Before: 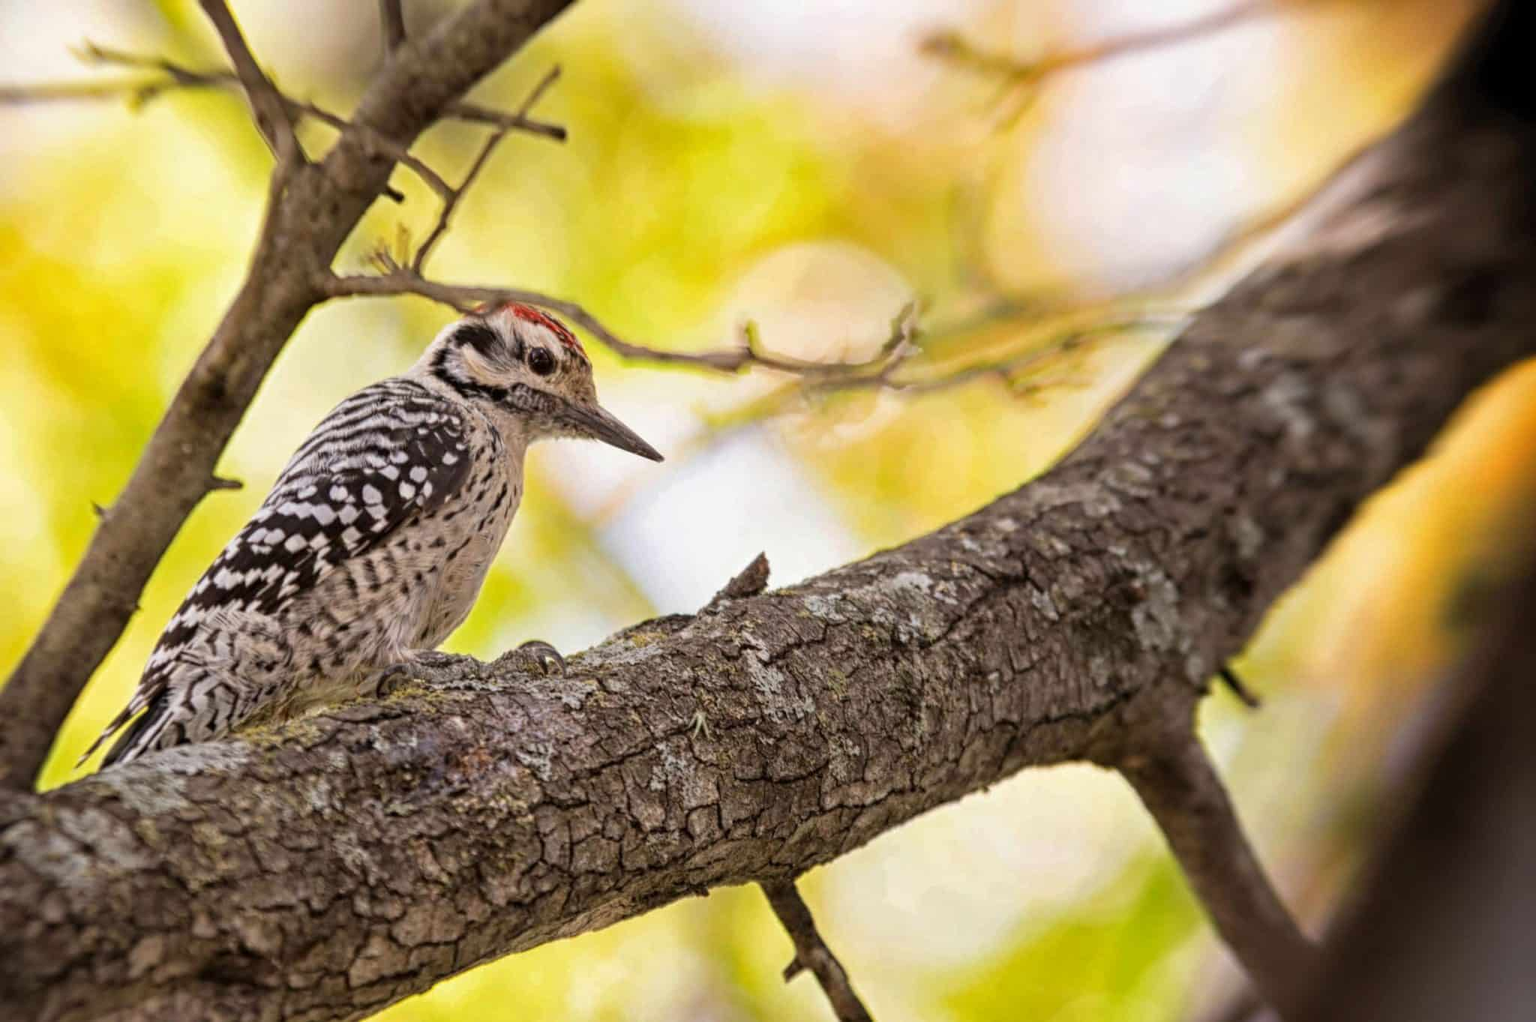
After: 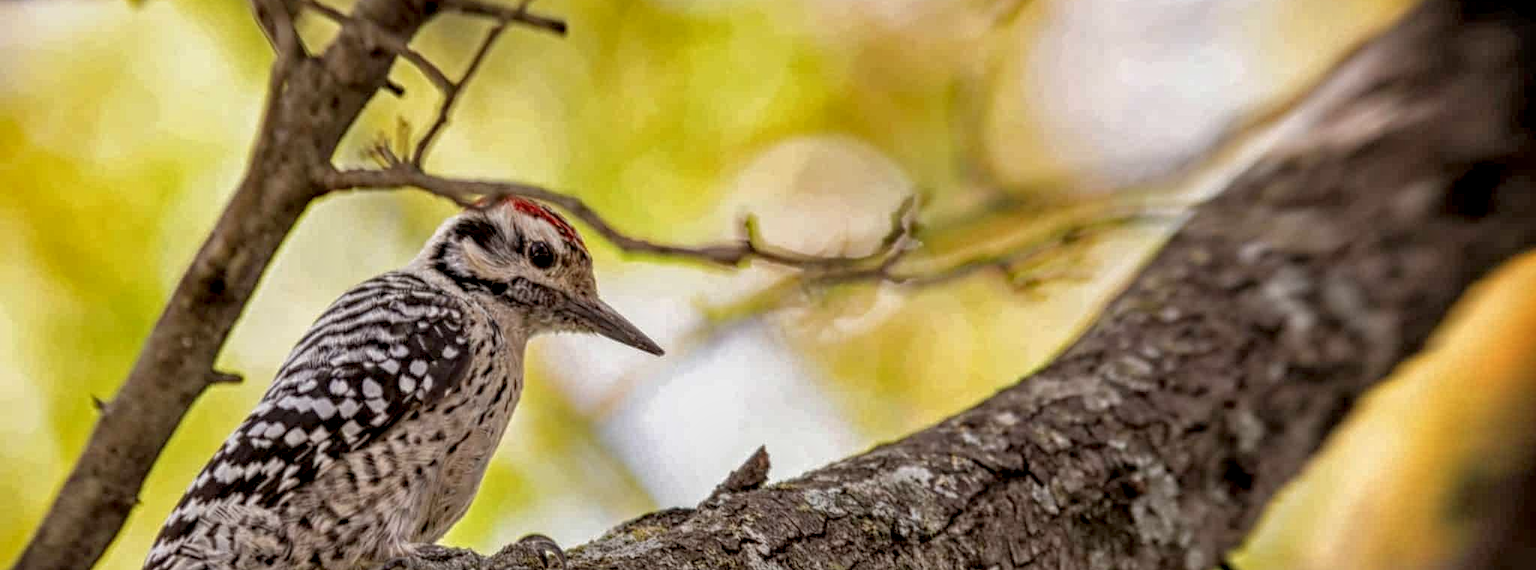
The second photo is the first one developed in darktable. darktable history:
crop and rotate: top 10.42%, bottom 33.746%
tone equalizer: -8 EV 0.27 EV, -7 EV 0.445 EV, -6 EV 0.391 EV, -5 EV 0.257 EV, -3 EV -0.248 EV, -2 EV -0.441 EV, -1 EV -0.433 EV, +0 EV -0.239 EV, edges refinement/feathering 500, mask exposure compensation -1.57 EV, preserve details no
local contrast: highlights 78%, shadows 56%, detail 175%, midtone range 0.421
